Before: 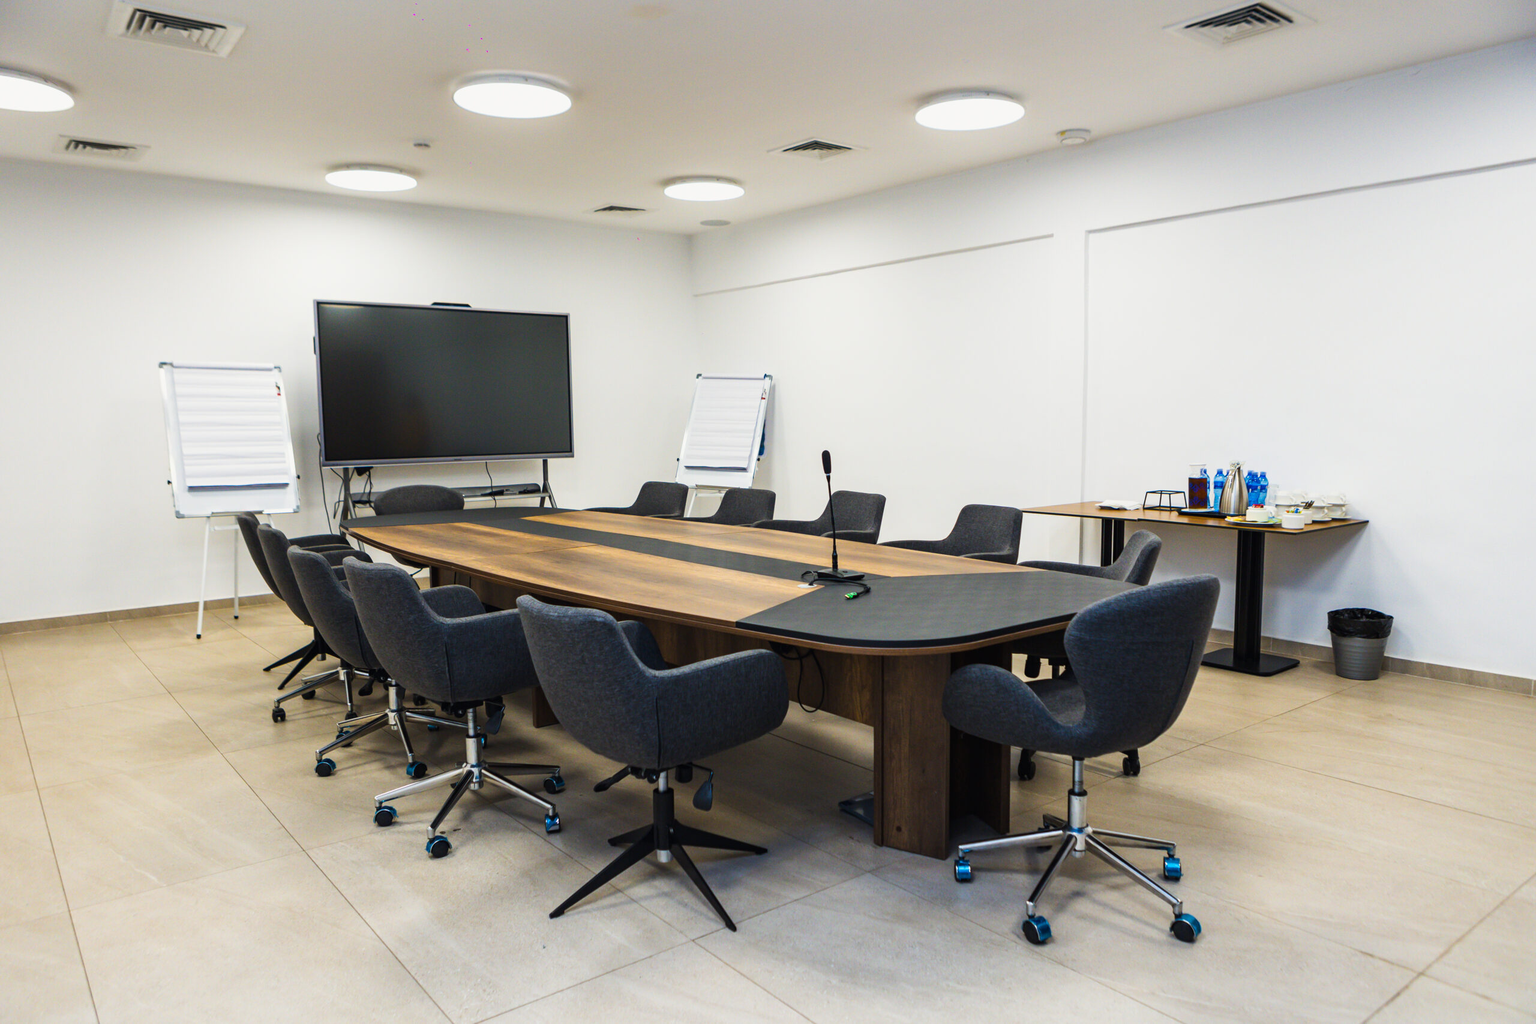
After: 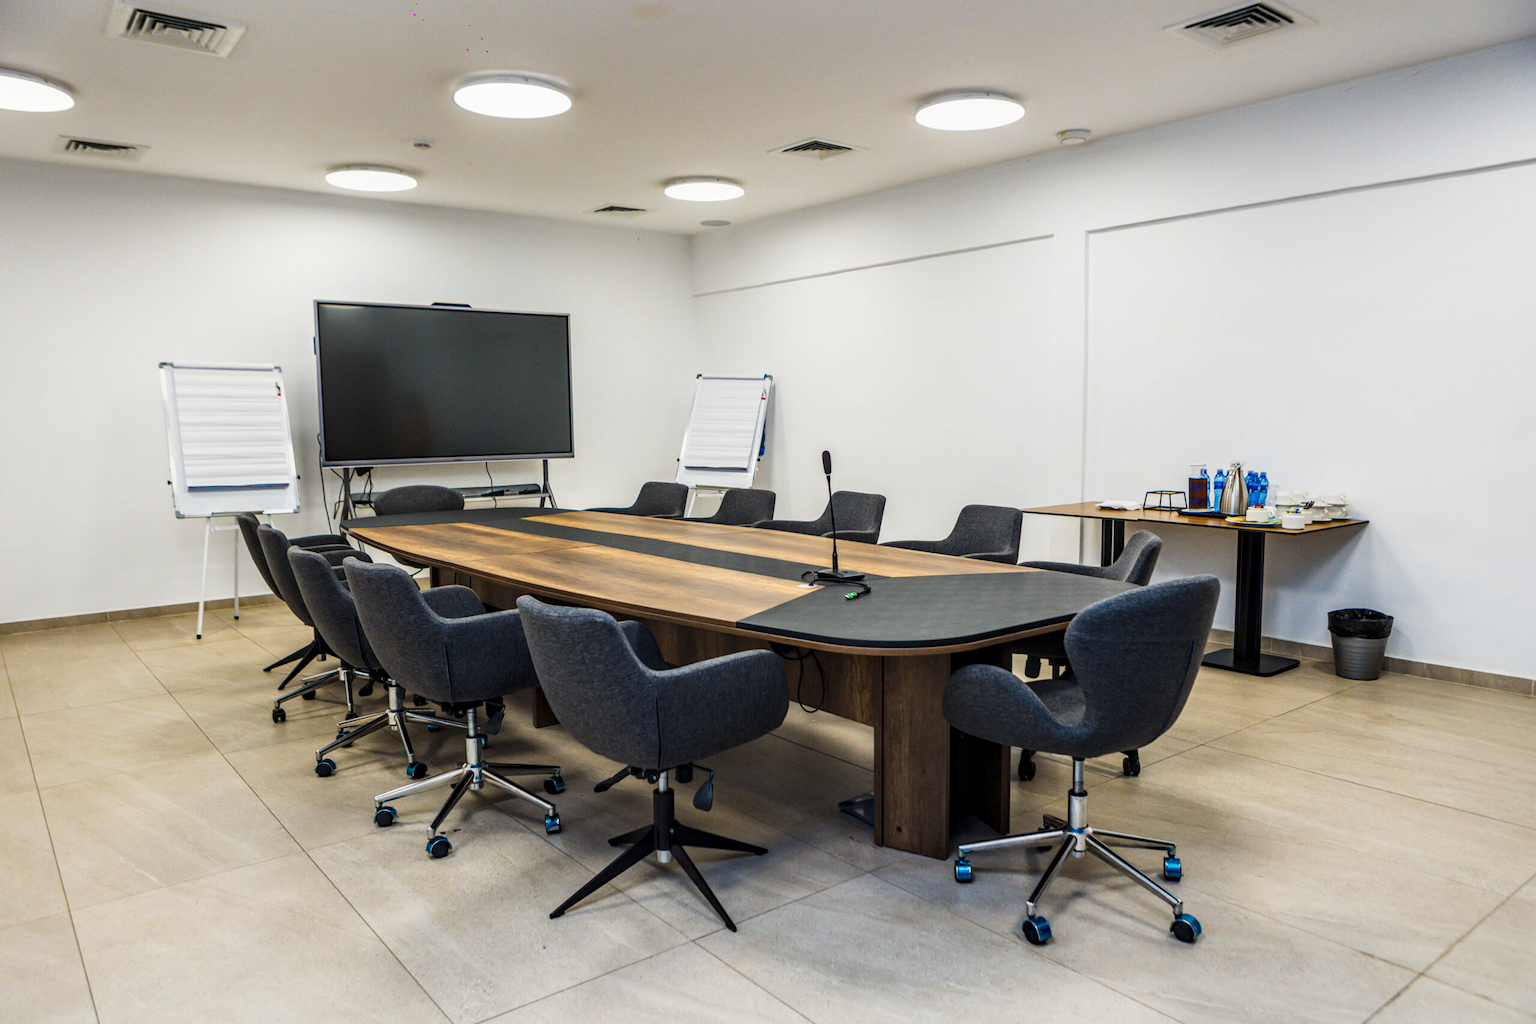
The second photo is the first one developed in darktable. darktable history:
local contrast: detail 150%
contrast brightness saturation: contrast -0.11
